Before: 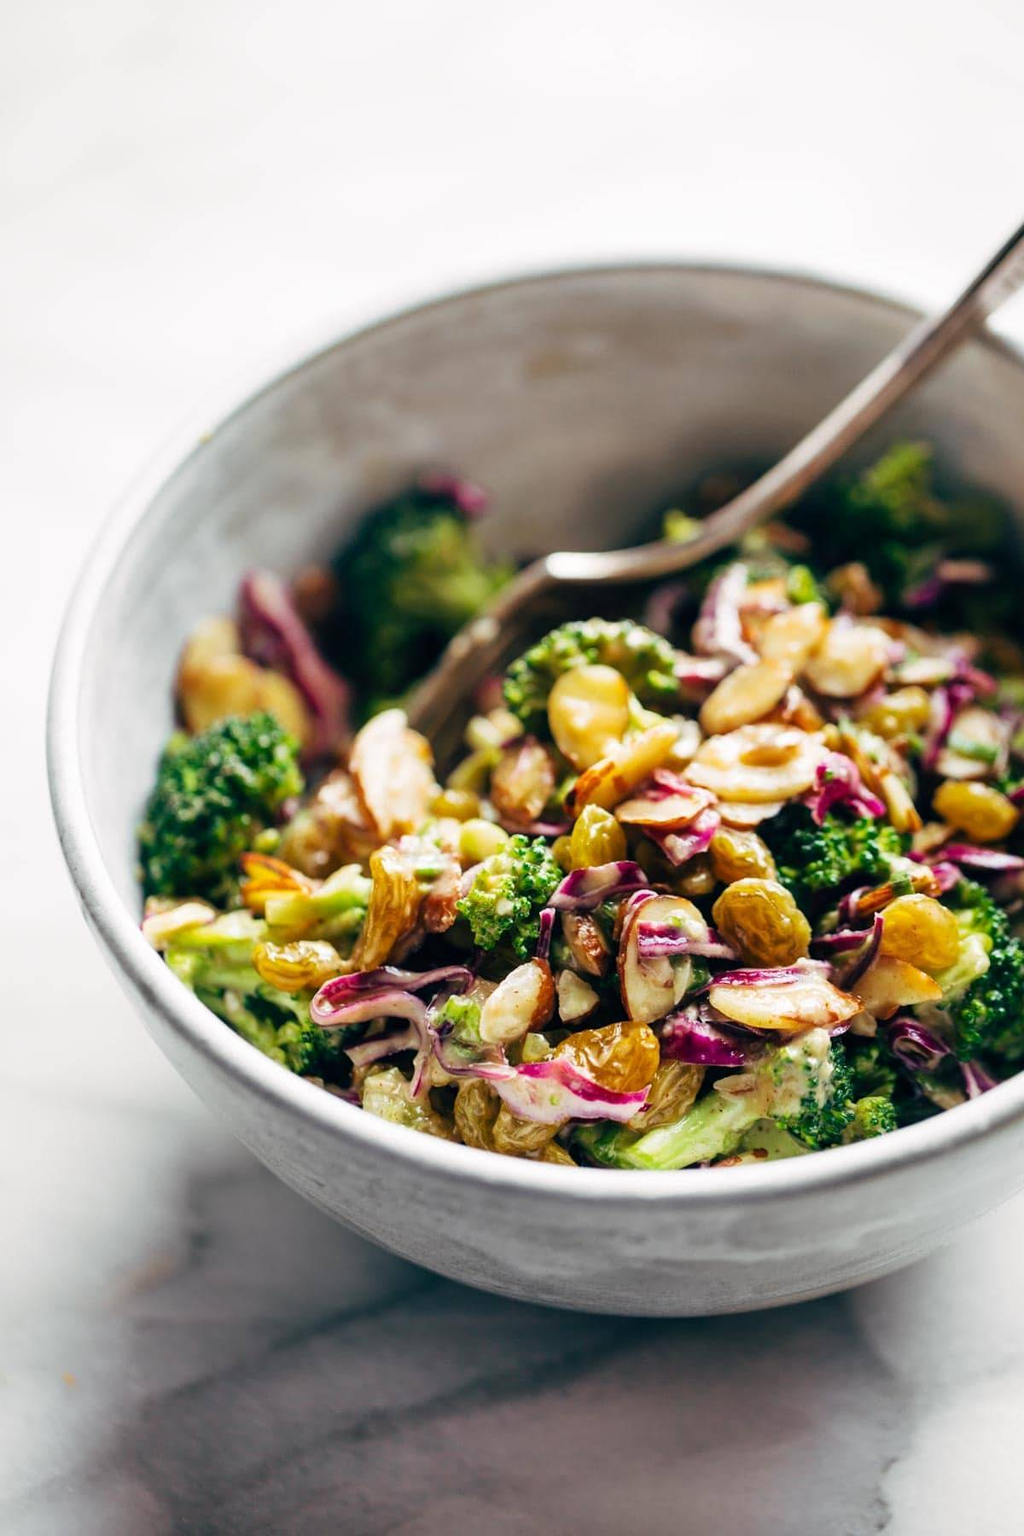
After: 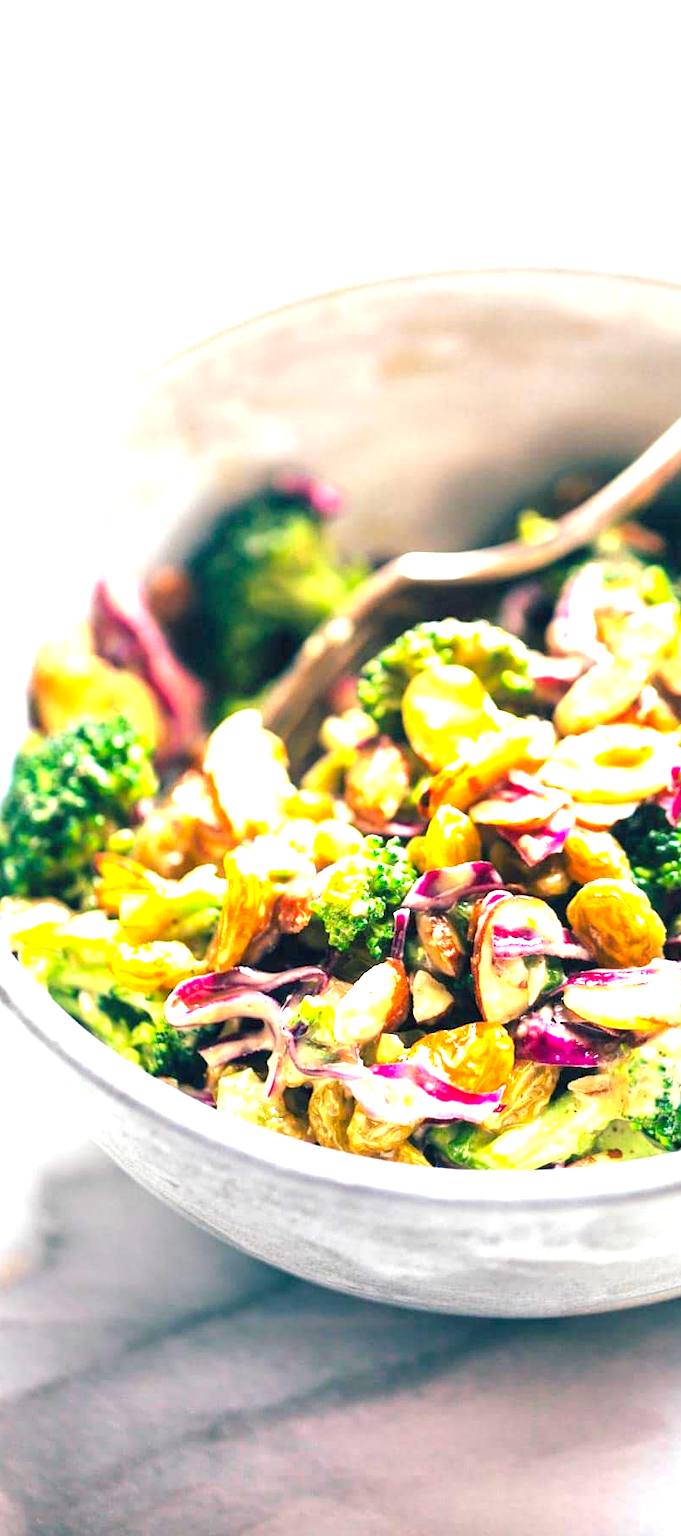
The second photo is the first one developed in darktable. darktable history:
exposure: black level correction 0, exposure 1.741 EV, compensate highlight preservation false
crop and rotate: left 14.317%, right 19.179%
contrast brightness saturation: contrast 0.029, brightness 0.067, saturation 0.122
